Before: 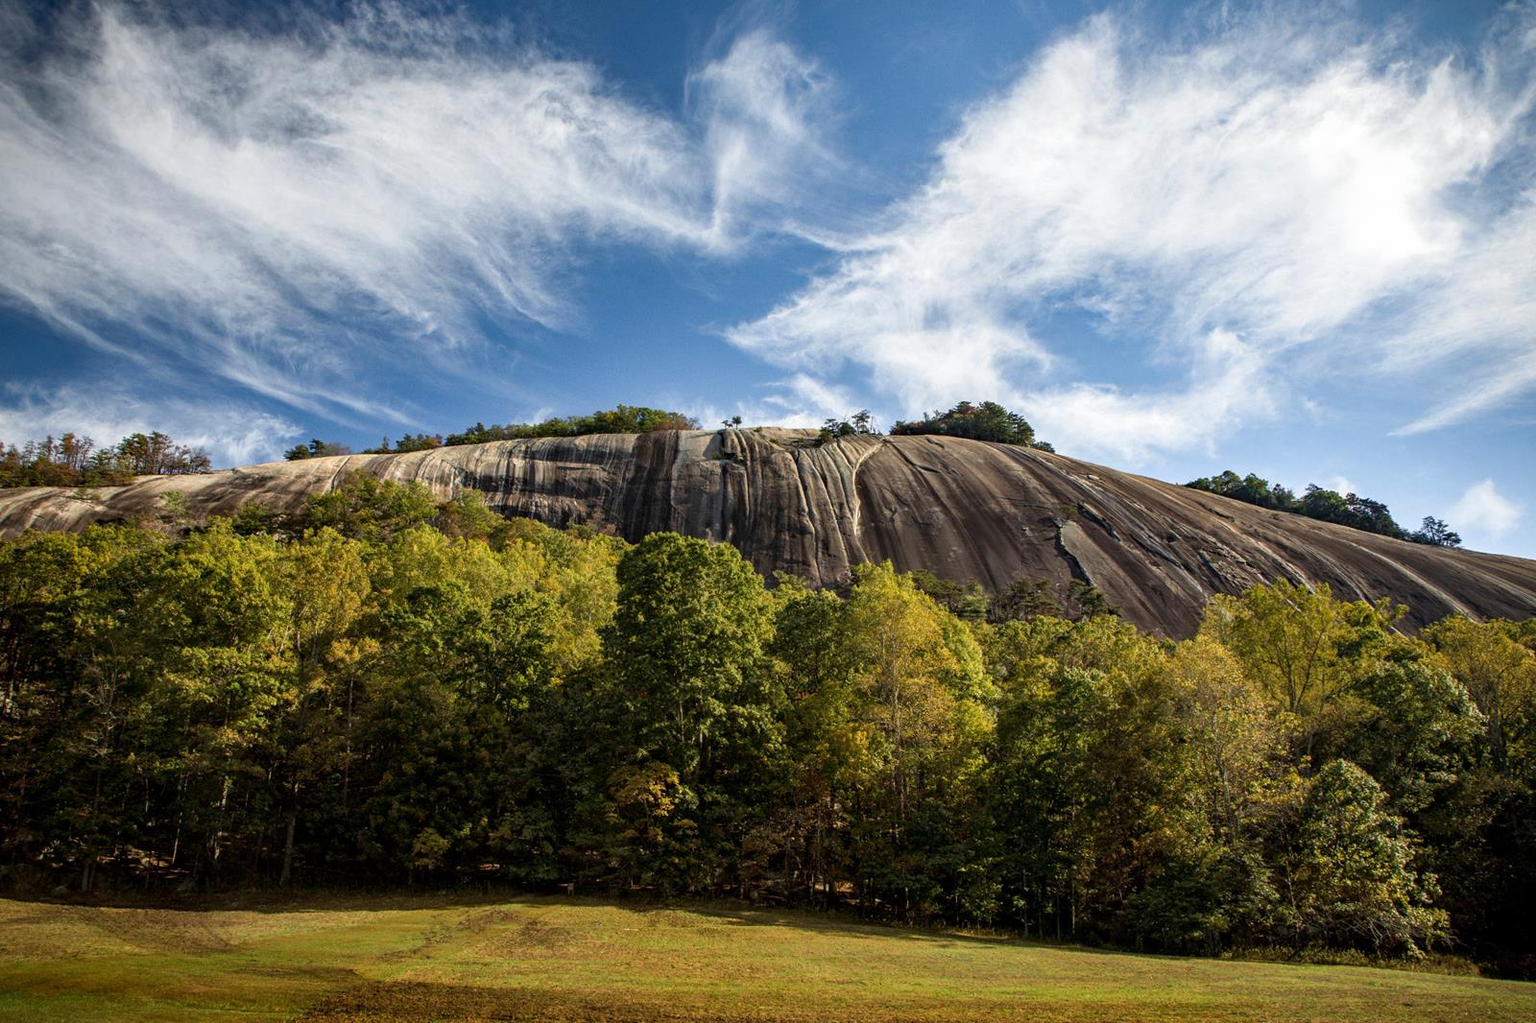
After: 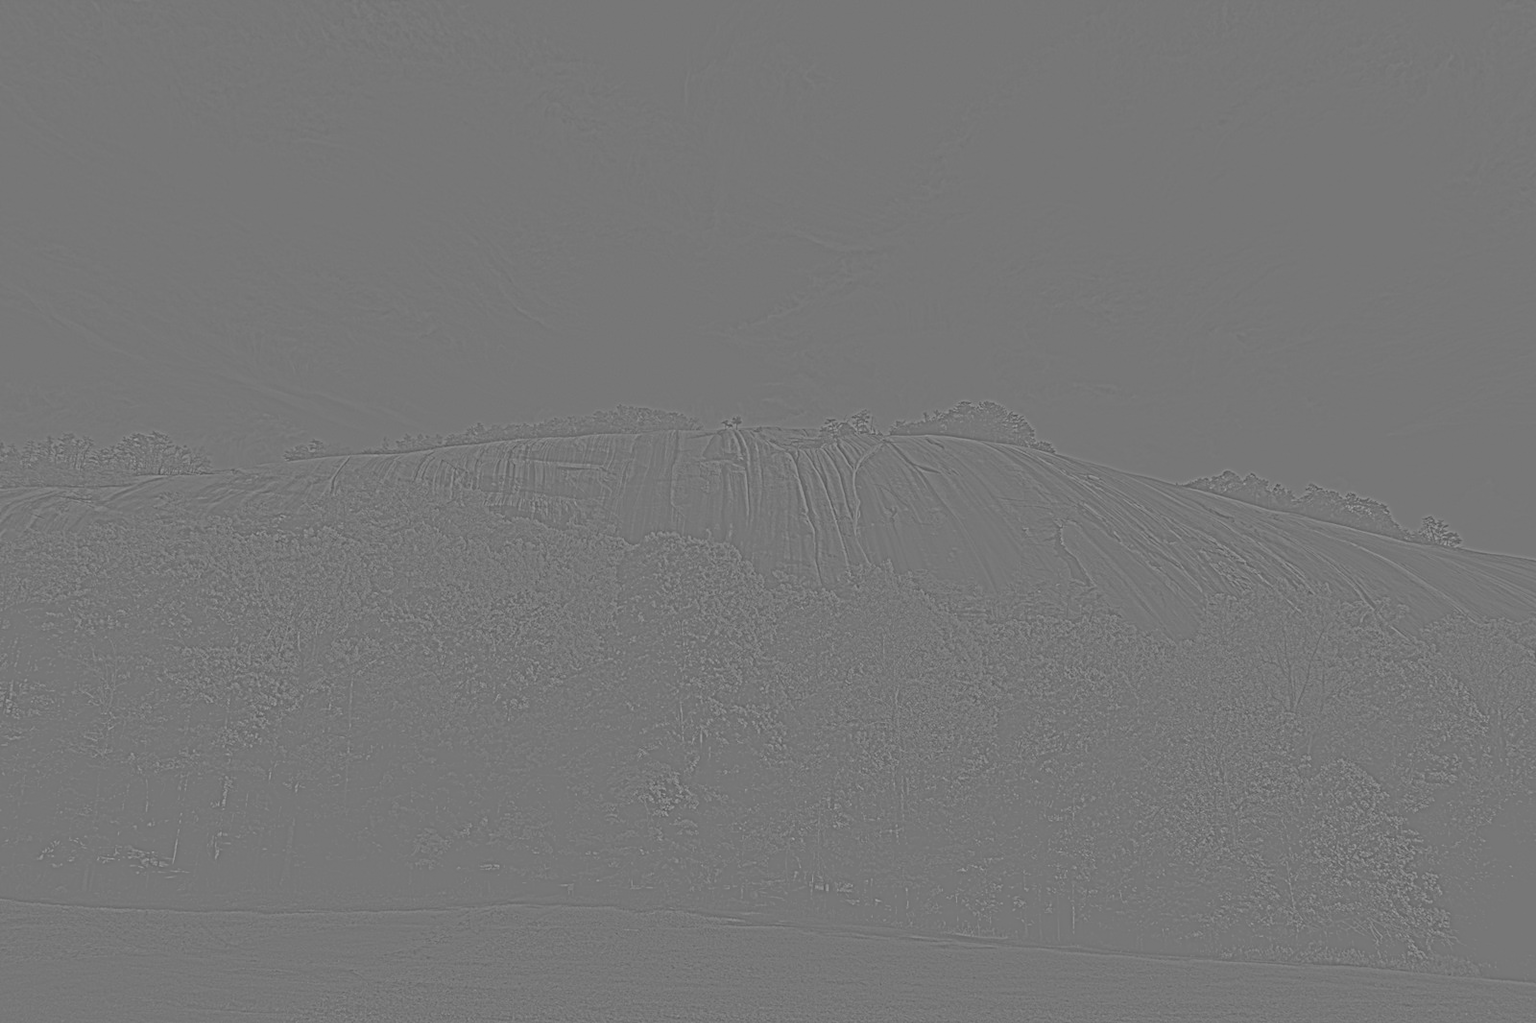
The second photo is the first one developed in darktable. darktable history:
highpass: sharpness 5.84%, contrast boost 8.44%
contrast brightness saturation: saturation -1
